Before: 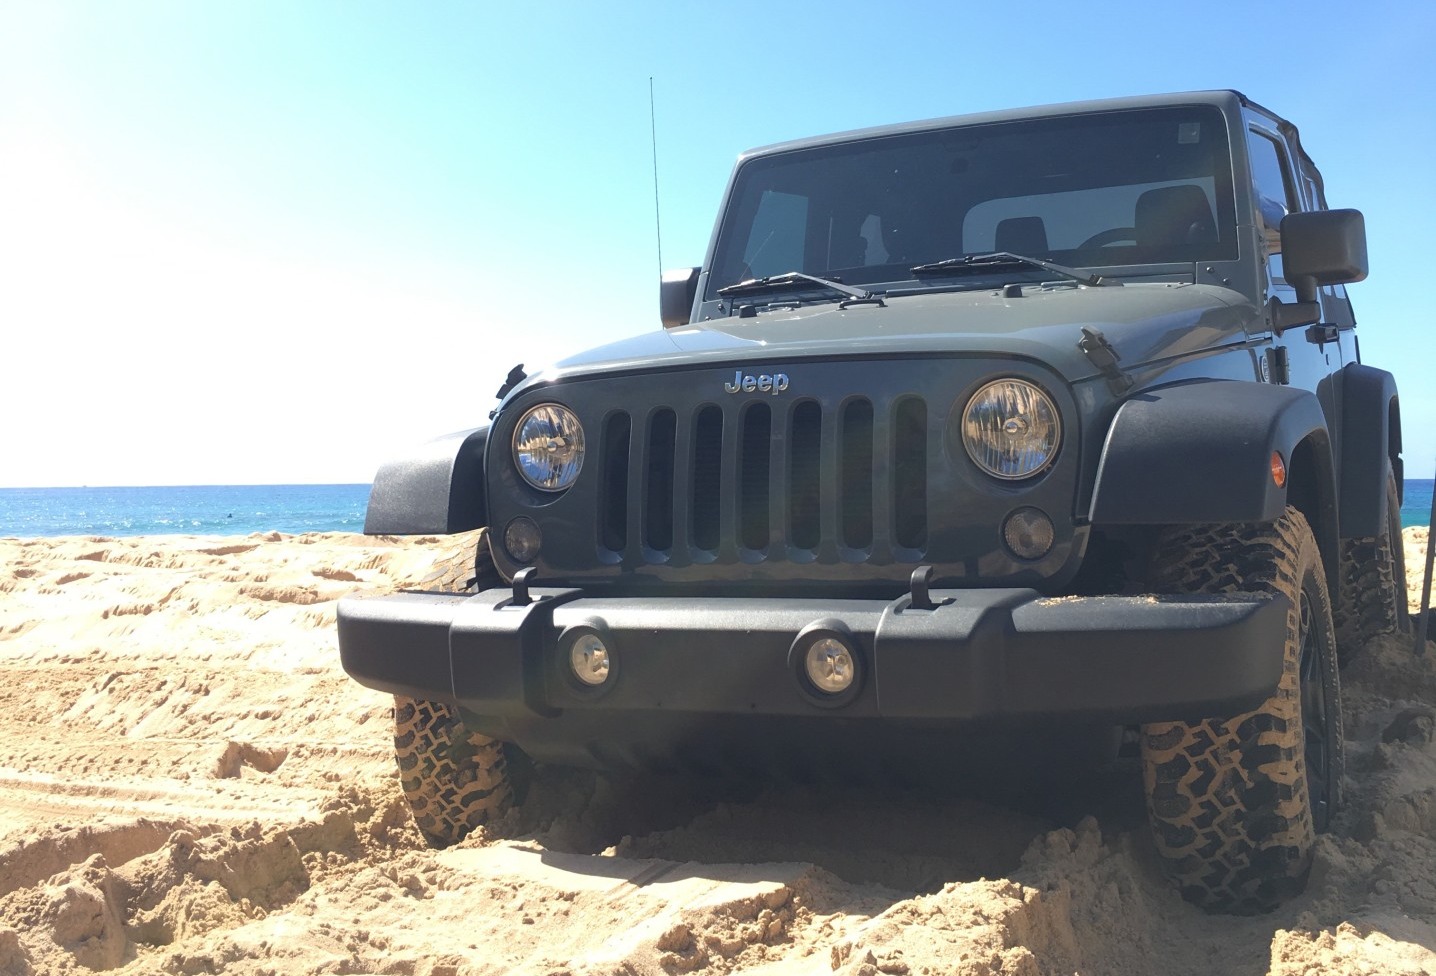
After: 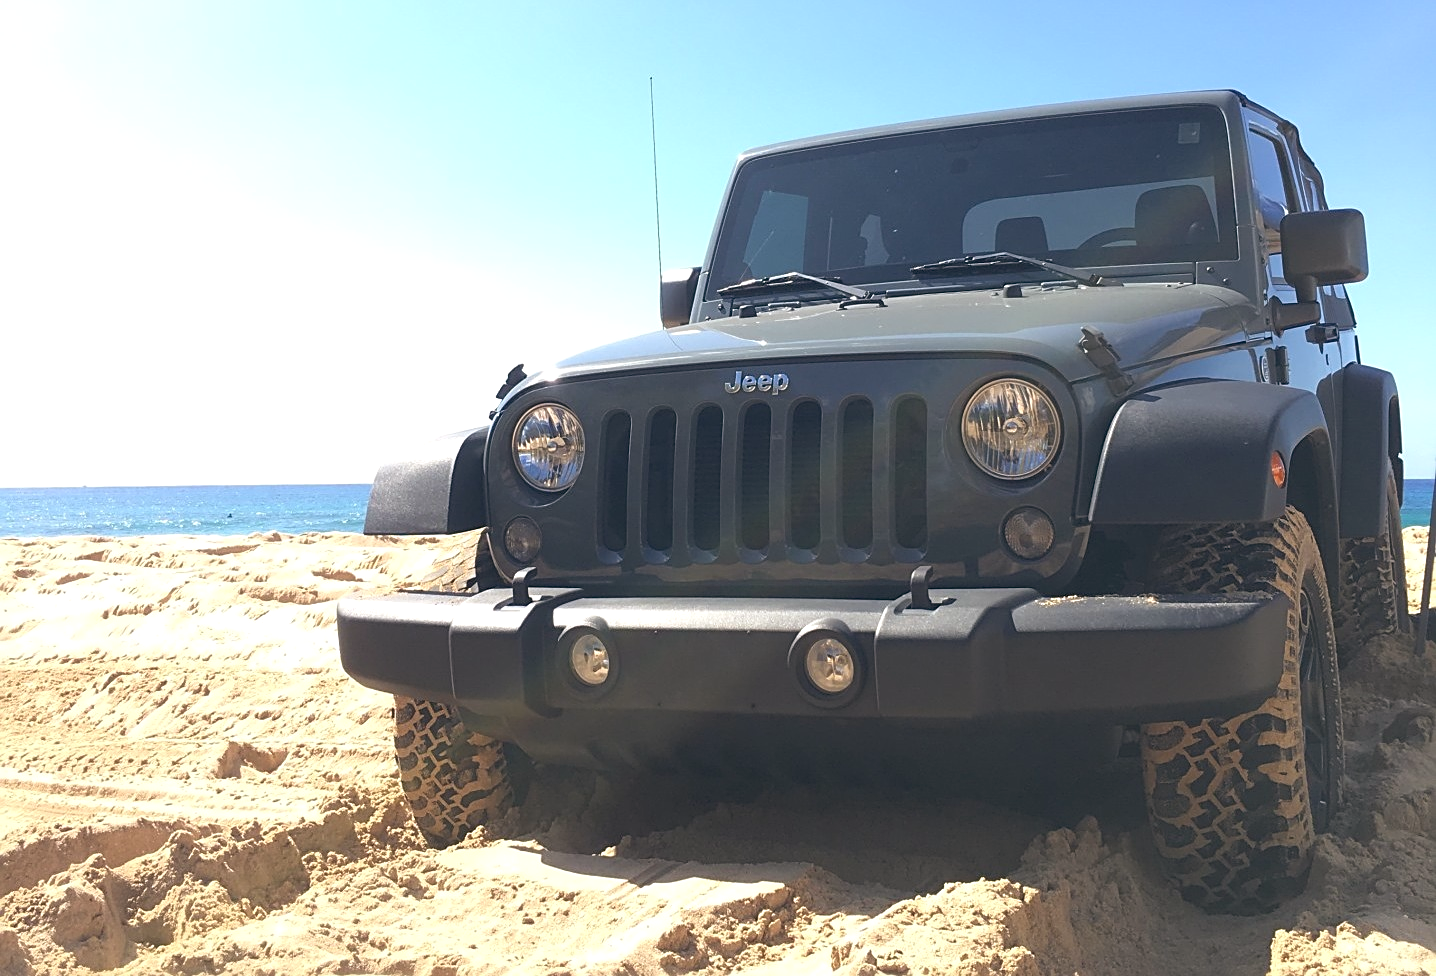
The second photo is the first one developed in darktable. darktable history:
sharpen: on, module defaults
color balance: lift [1, 0.998, 1.001, 1.002], gamma [1, 1.02, 1, 0.98], gain [1, 1.02, 1.003, 0.98]
exposure: exposure 0.131 EV, compensate highlight preservation false
